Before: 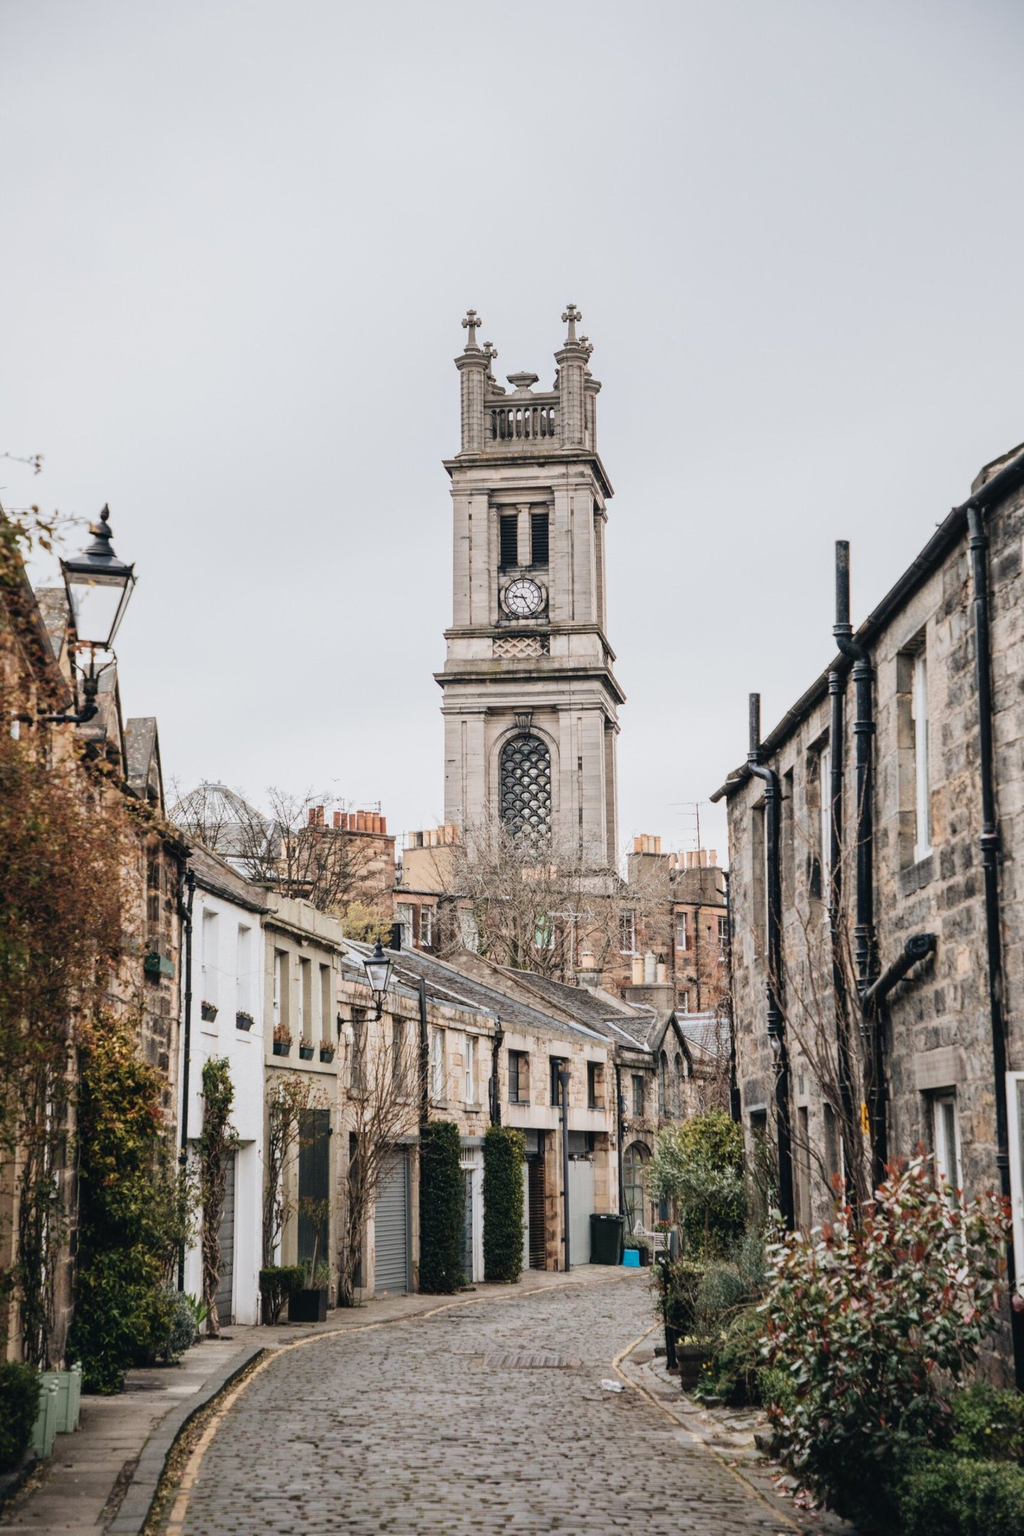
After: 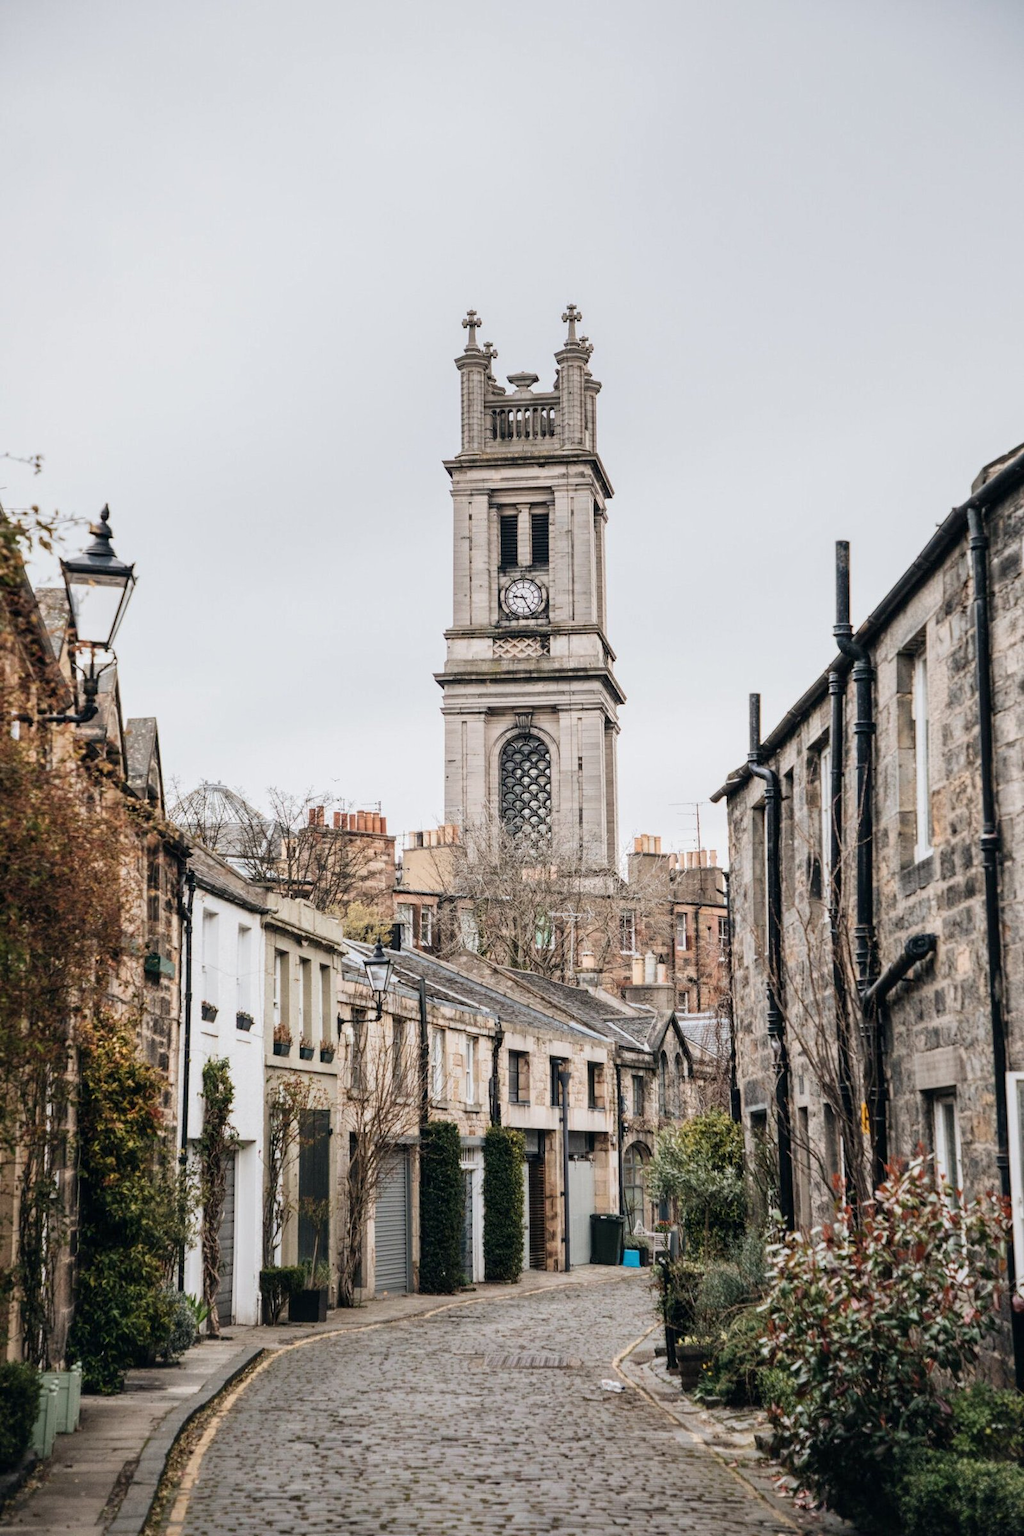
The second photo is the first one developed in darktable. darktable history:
local contrast: highlights 106%, shadows 102%, detail 119%, midtone range 0.2
